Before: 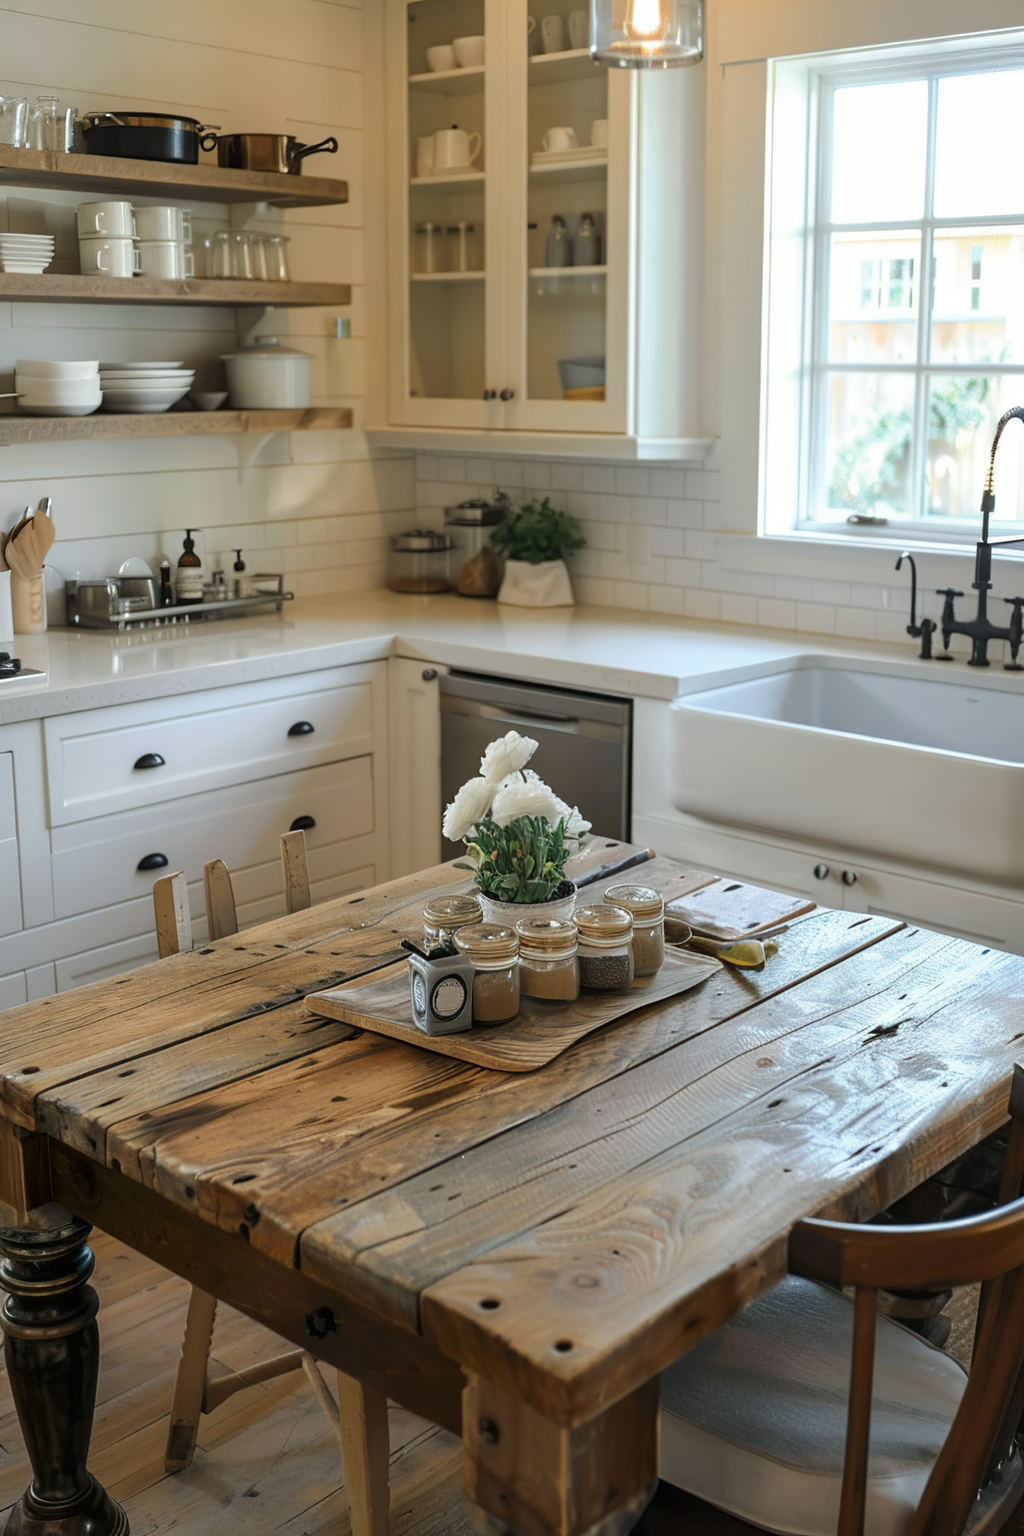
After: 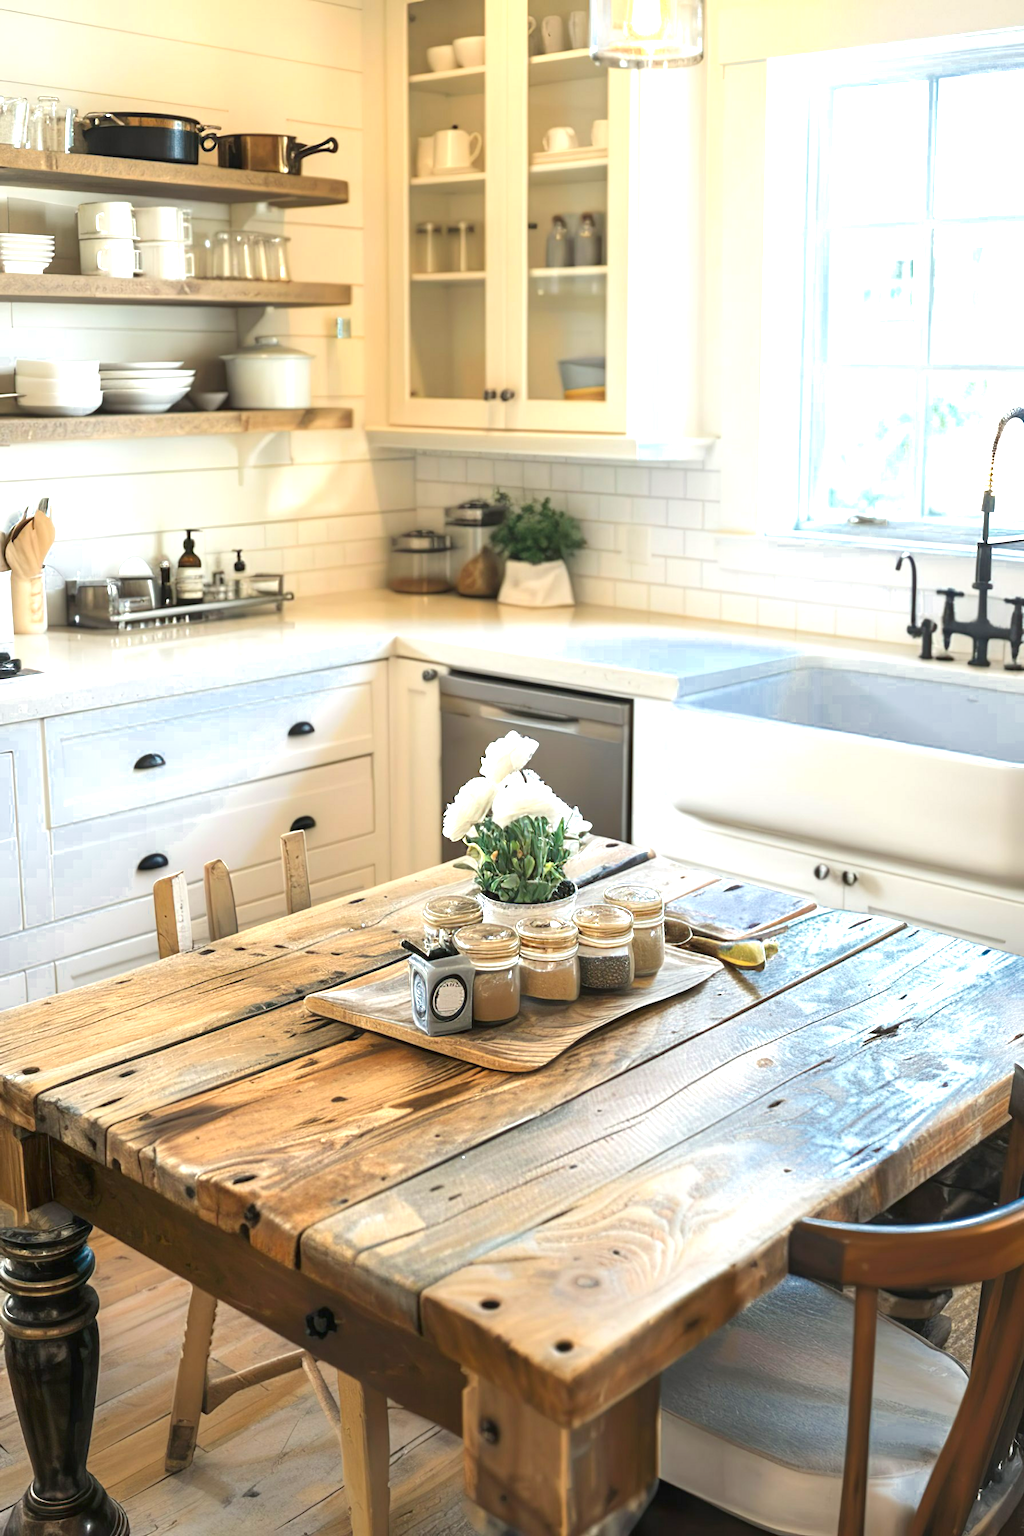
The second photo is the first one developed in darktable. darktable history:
exposure: black level correction 0, exposure 1.45 EV, compensate exposure bias true, compensate highlight preservation false
color zones: curves: ch0 [(0, 0.497) (0.143, 0.5) (0.286, 0.5) (0.429, 0.483) (0.571, 0.116) (0.714, -0.006) (0.857, 0.28) (1, 0.497)]
